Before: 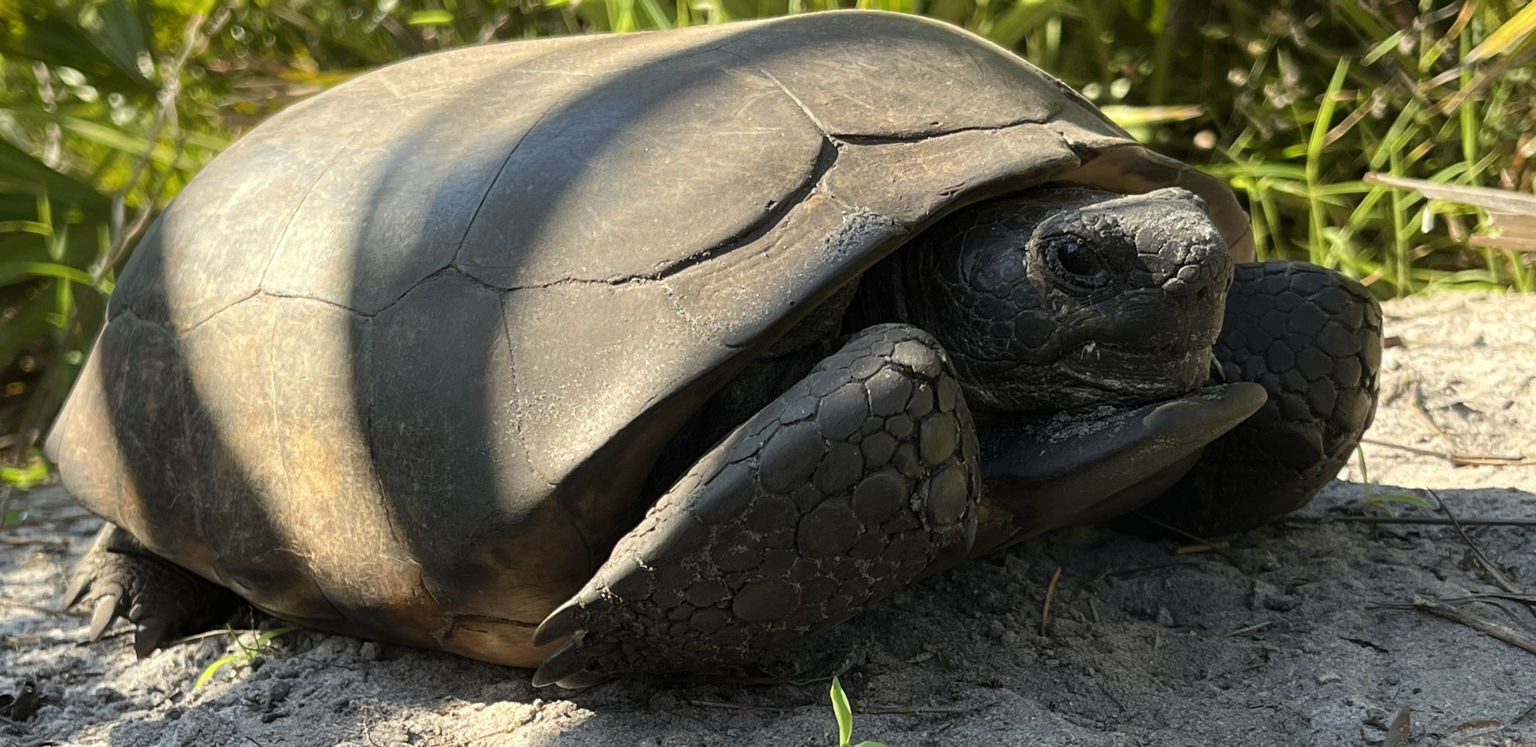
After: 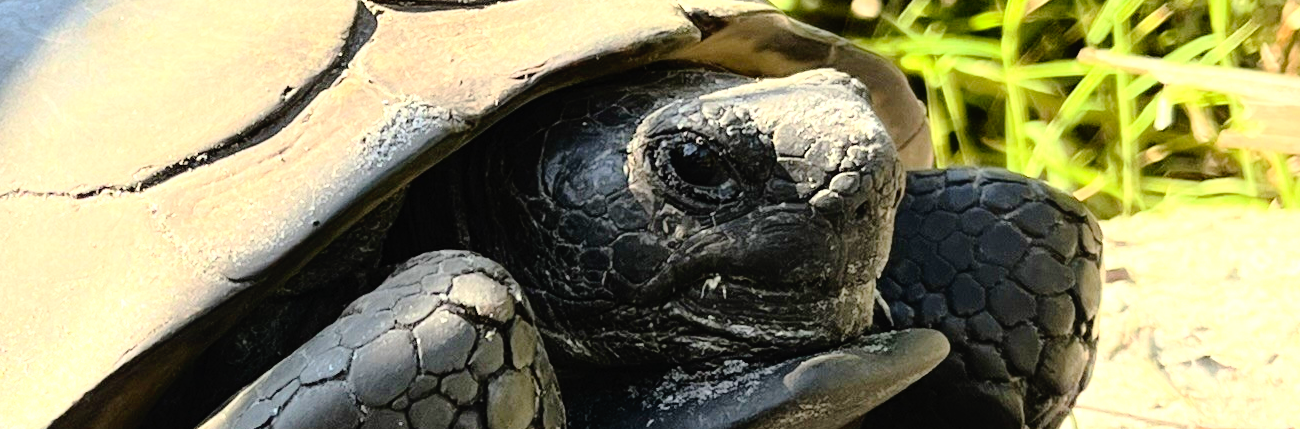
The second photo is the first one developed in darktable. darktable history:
color balance rgb: perceptual saturation grading › global saturation 0.797%, perceptual brilliance grading › mid-tones 9.38%, perceptual brilliance grading › shadows 14.887%, global vibrance 20%
exposure: black level correction -0.002, exposure 1.108 EV, compensate highlight preservation false
base curve: curves: ch0 [(0, 0) (0.04, 0.03) (0.133, 0.232) (0.448, 0.748) (0.843, 0.968) (1, 1)]
crop: left 36.154%, top 18.237%, right 0.337%, bottom 38.598%
tone curve: curves: ch0 [(0, 0) (0.003, 0.001) (0.011, 0.002) (0.025, 0.007) (0.044, 0.015) (0.069, 0.022) (0.1, 0.03) (0.136, 0.056) (0.177, 0.115) (0.224, 0.177) (0.277, 0.244) (0.335, 0.322) (0.399, 0.398) (0.468, 0.471) (0.543, 0.545) (0.623, 0.614) (0.709, 0.685) (0.801, 0.765) (0.898, 0.867) (1, 1)], preserve colors none
tone equalizer: -8 EV 0.262 EV, -7 EV 0.444 EV, -6 EV 0.432 EV, -5 EV 0.244 EV, -3 EV -0.271 EV, -2 EV -0.432 EV, -1 EV -0.424 EV, +0 EV -0.23 EV
